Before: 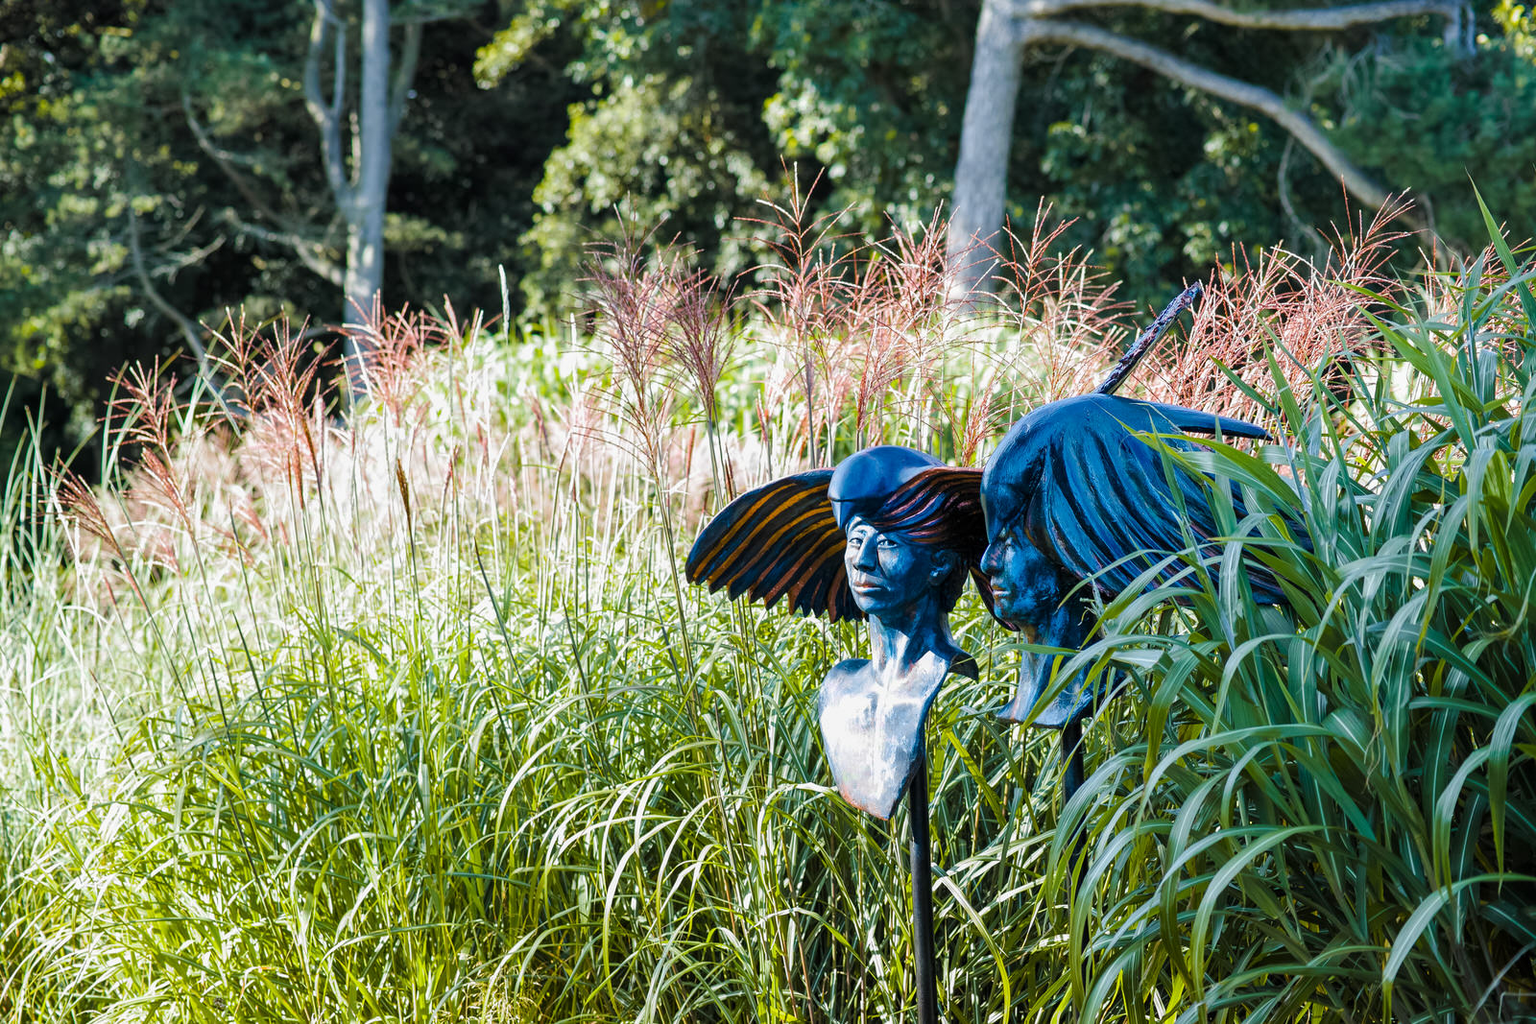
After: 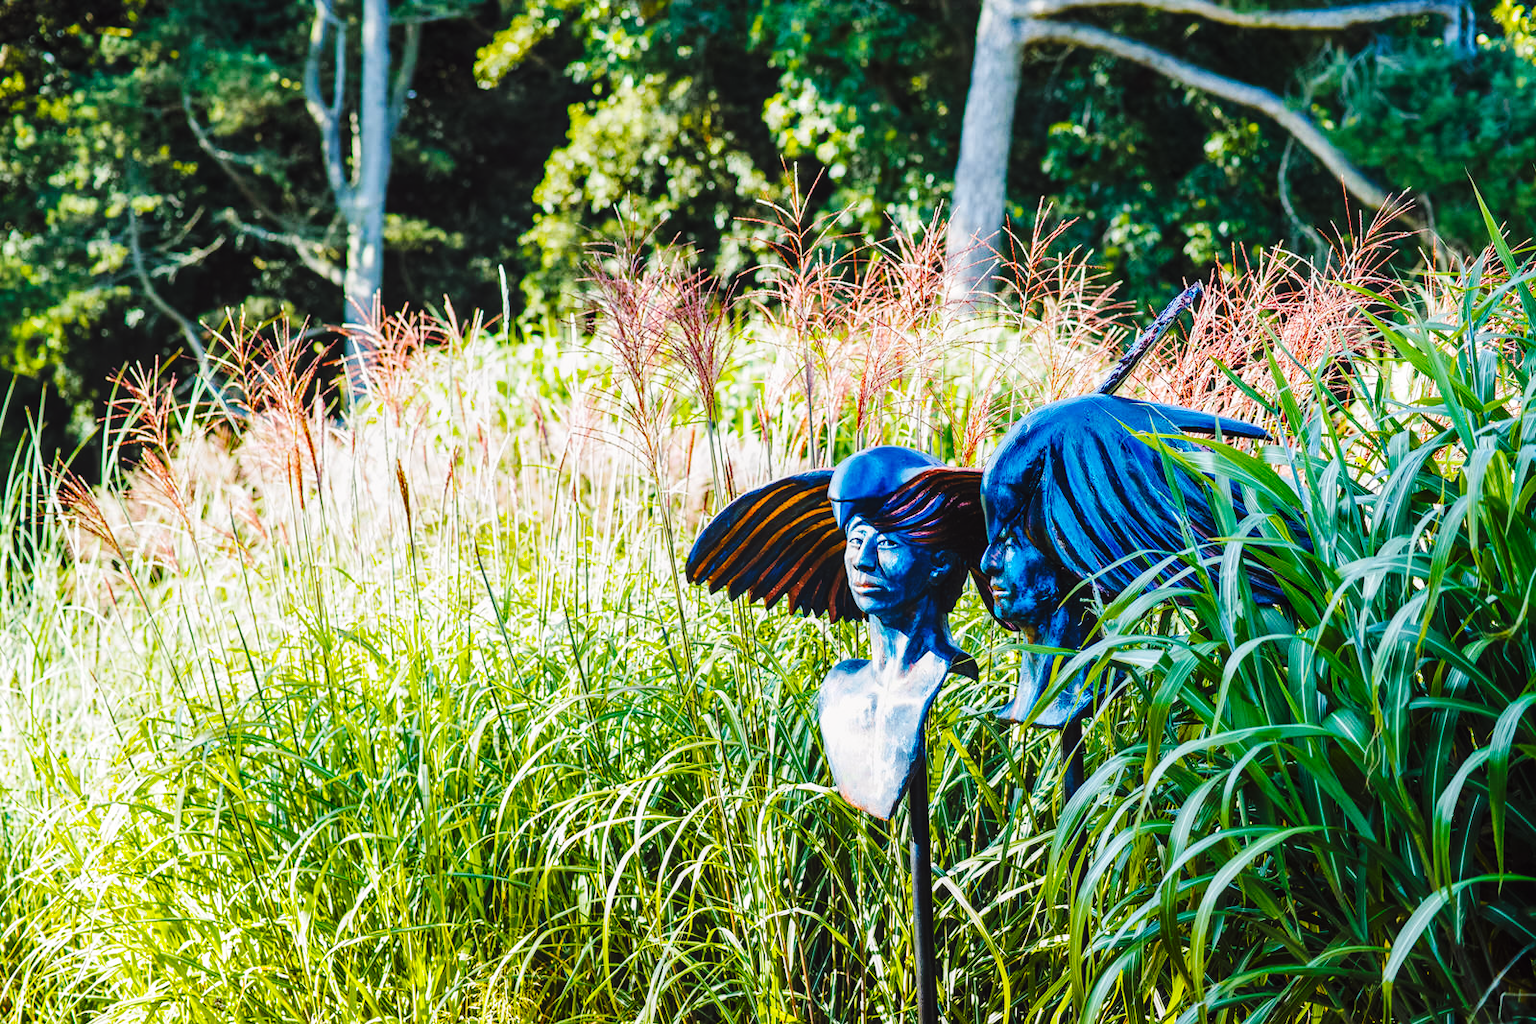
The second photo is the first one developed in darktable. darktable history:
white balance: red 1.009, blue 0.985
local contrast: detail 110%
color balance: lift [1, 1.001, 0.999, 1.001], gamma [1, 1.004, 1.007, 0.993], gain [1, 0.991, 0.987, 1.013], contrast 7.5%, contrast fulcrum 10%, output saturation 115%
base curve: curves: ch0 [(0, 0) (0.036, 0.025) (0.121, 0.166) (0.206, 0.329) (0.605, 0.79) (1, 1)], preserve colors none
